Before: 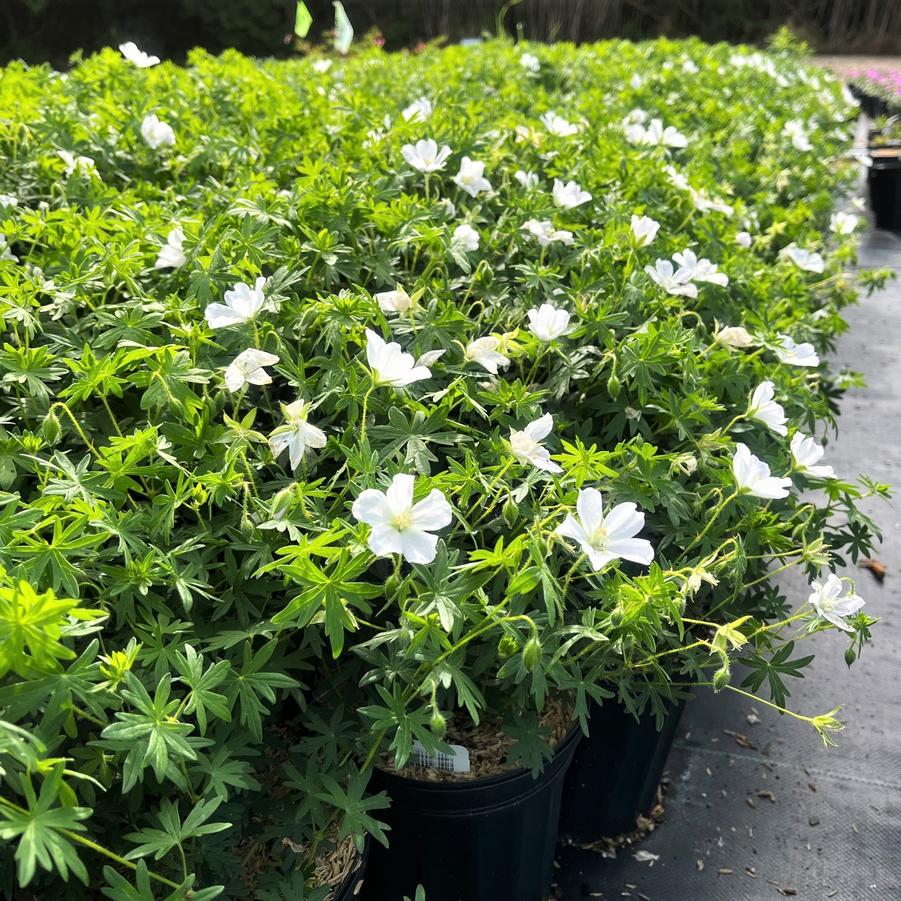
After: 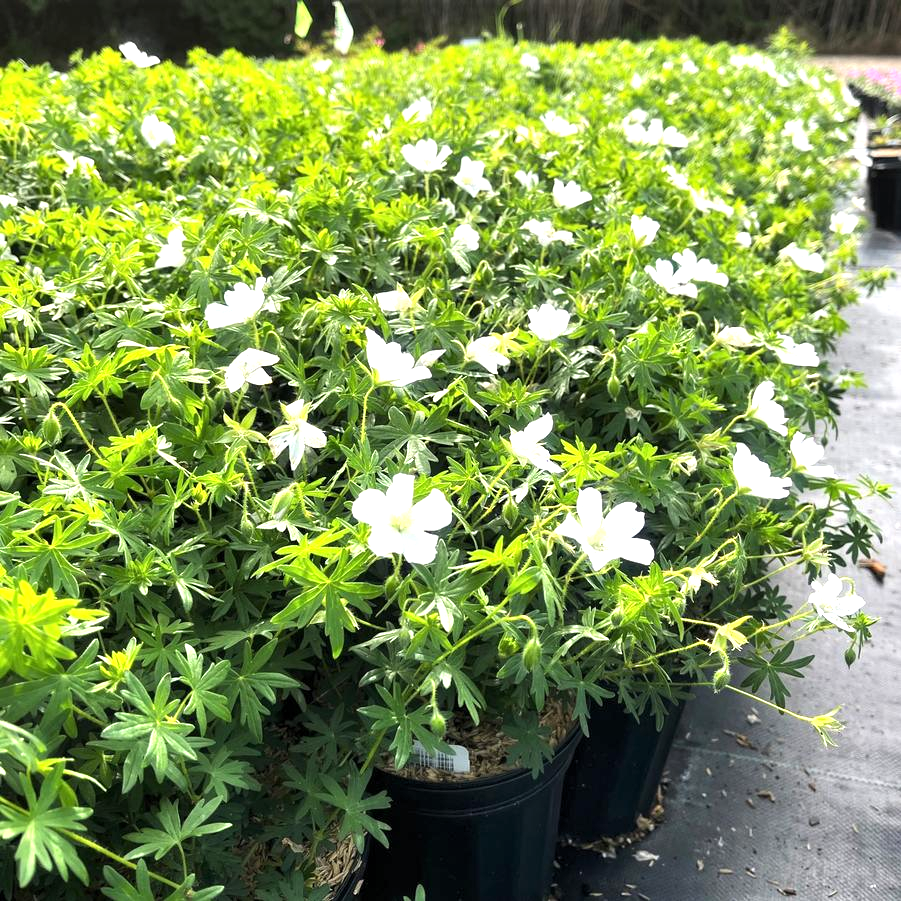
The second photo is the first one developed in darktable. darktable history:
levels: mode automatic, black 0.065%, levels [0, 0.43, 0.859]
exposure: black level correction 0, exposure 0.697 EV, compensate highlight preservation false
